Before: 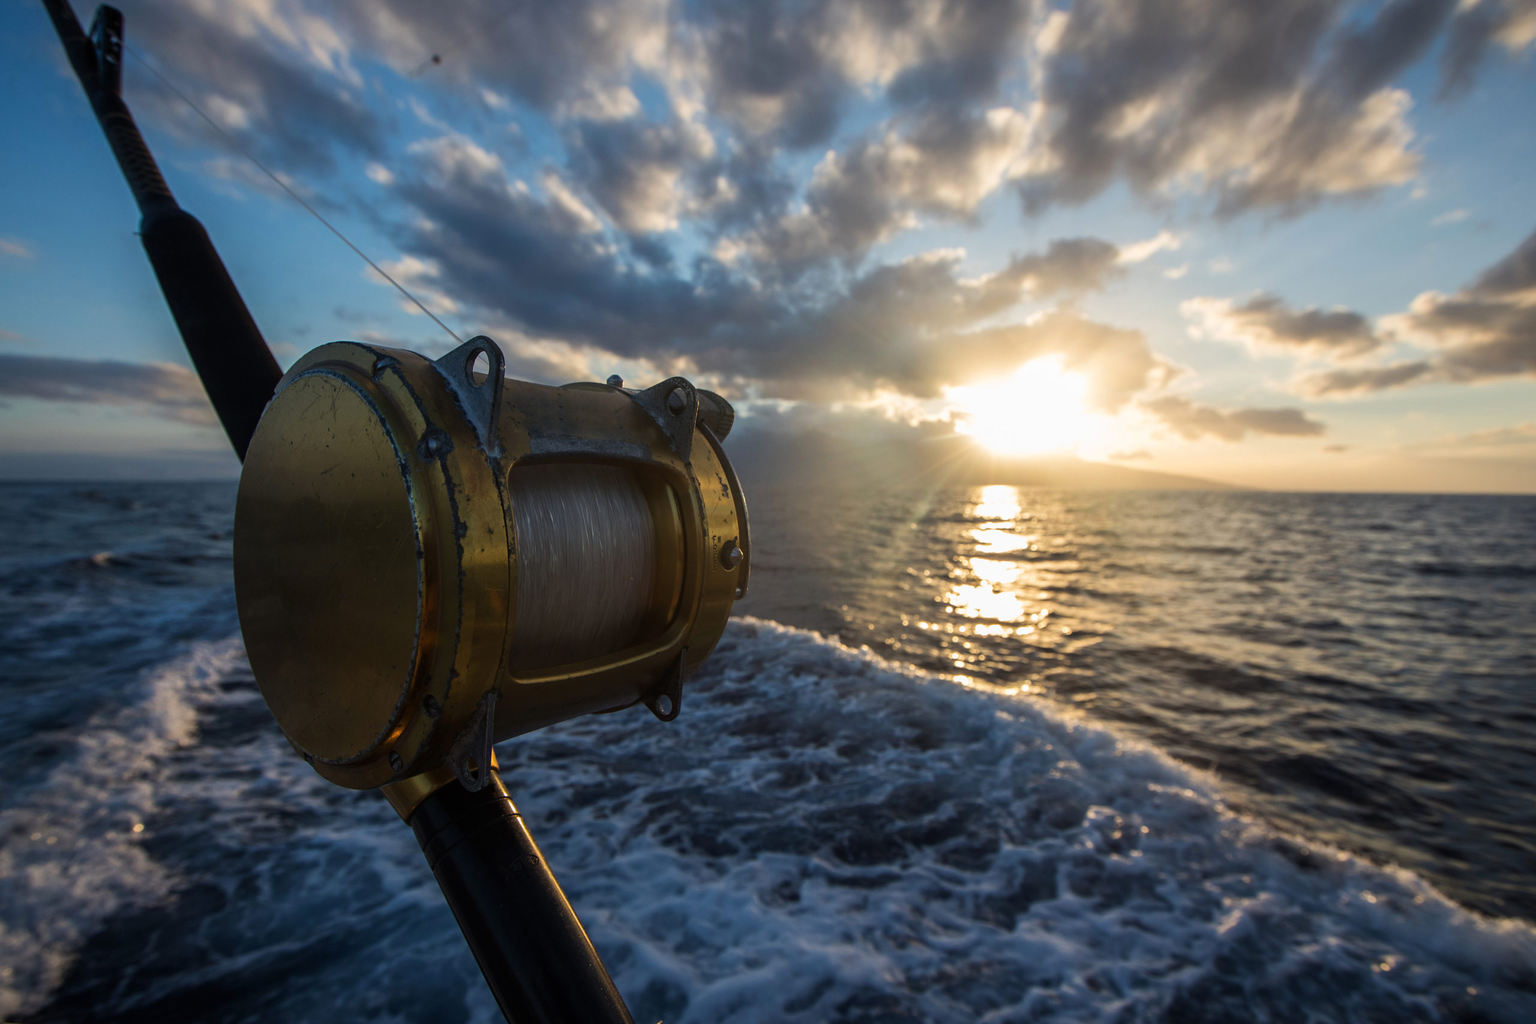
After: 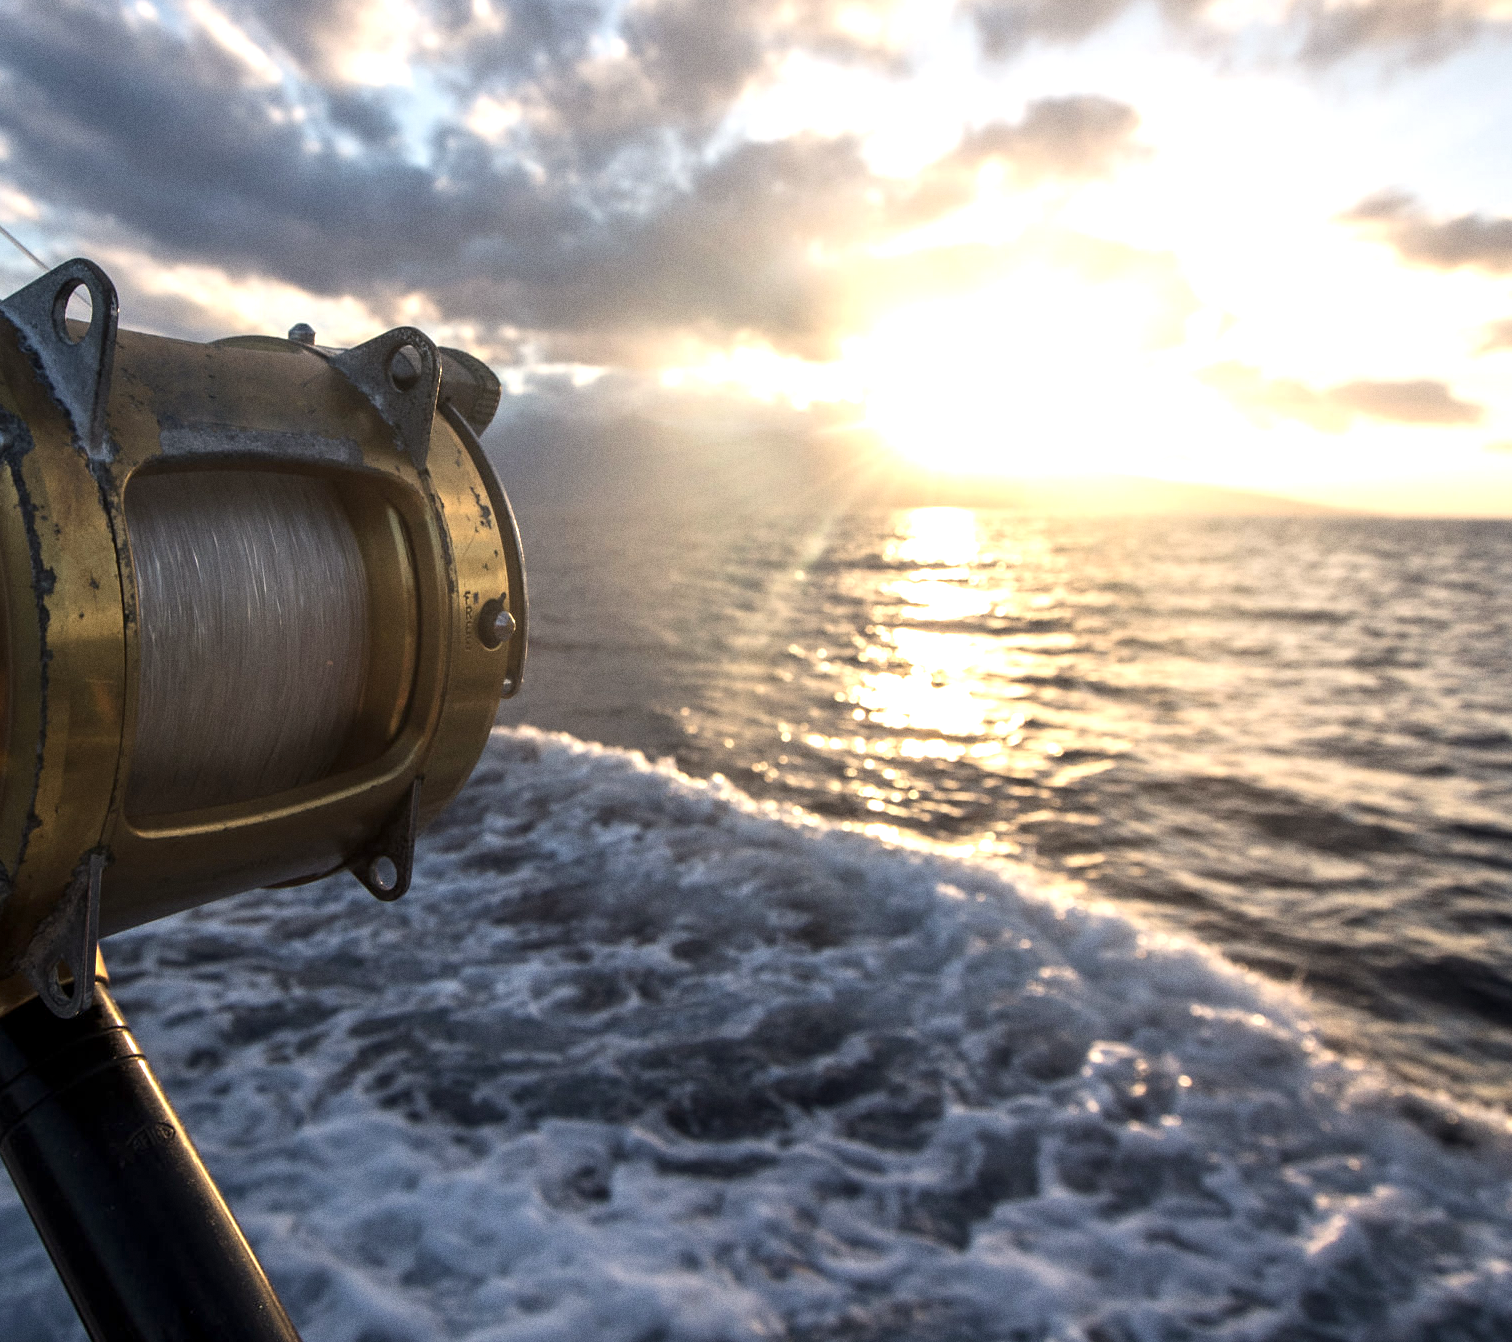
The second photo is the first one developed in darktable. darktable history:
crop and rotate: left 28.256%, top 17.734%, right 12.656%, bottom 3.573%
color correction: highlights a* 5.59, highlights b* 5.24, saturation 0.68
grain: coarseness 0.09 ISO
exposure: black level correction 0.001, exposure 1.116 EV, compensate highlight preservation false
